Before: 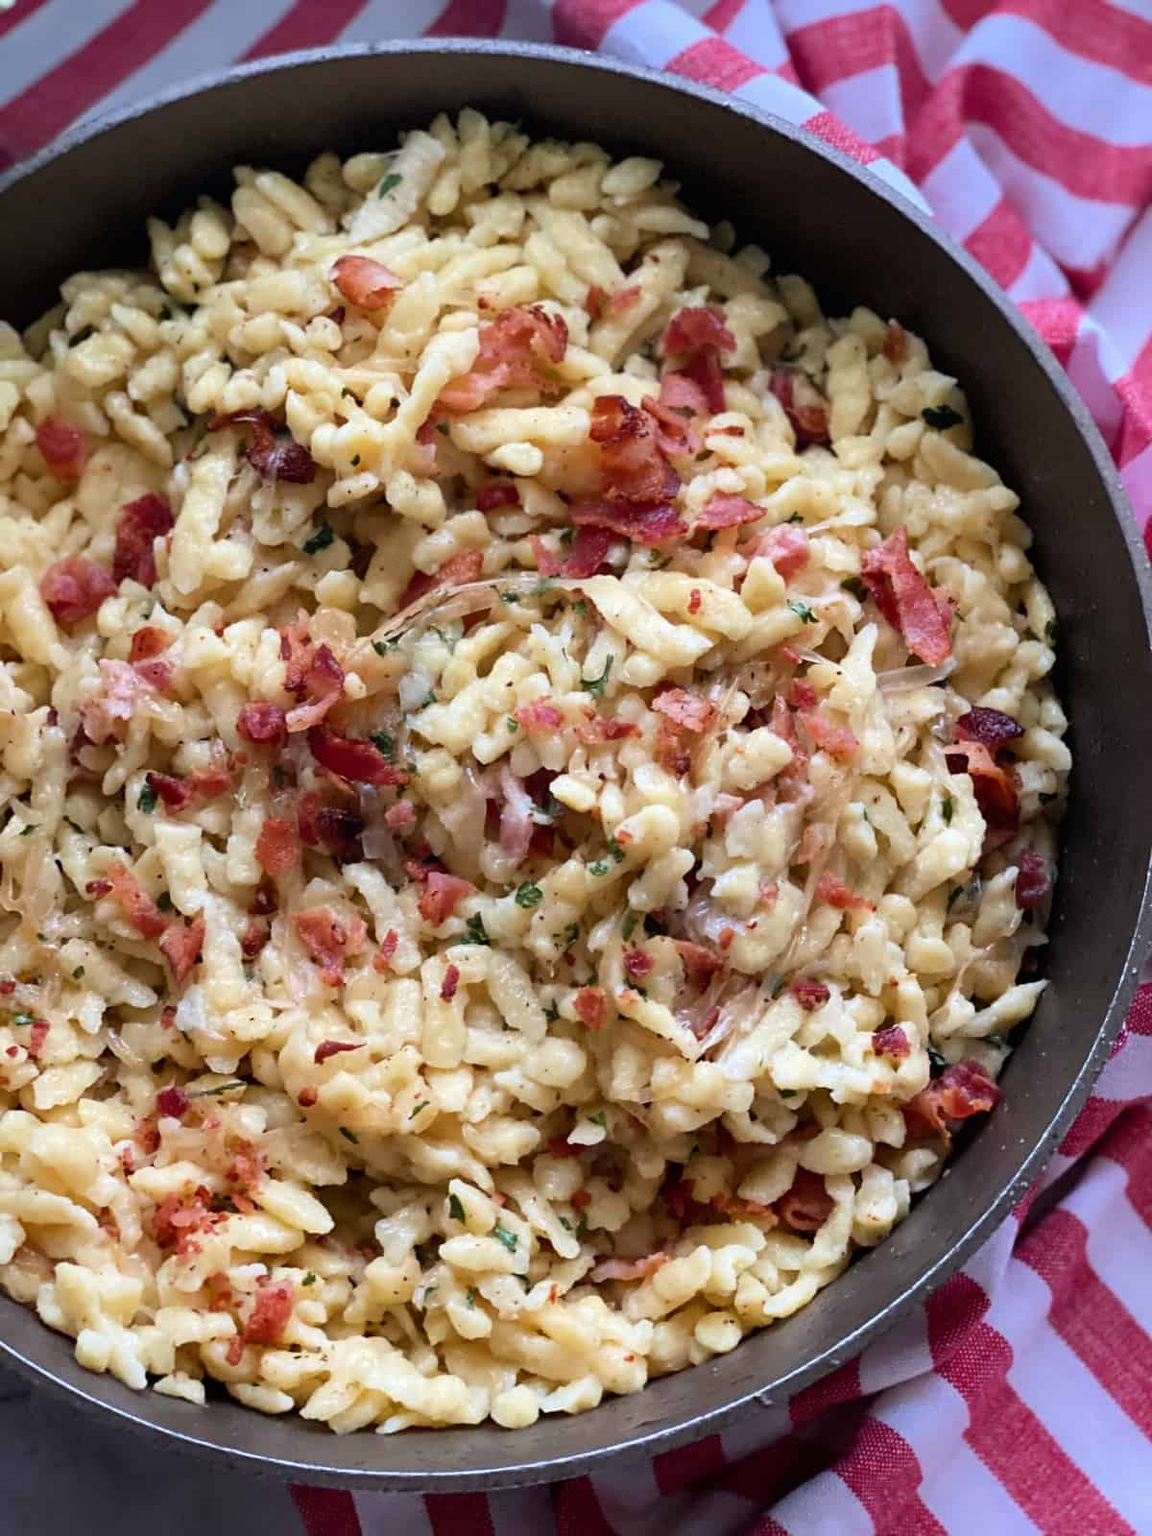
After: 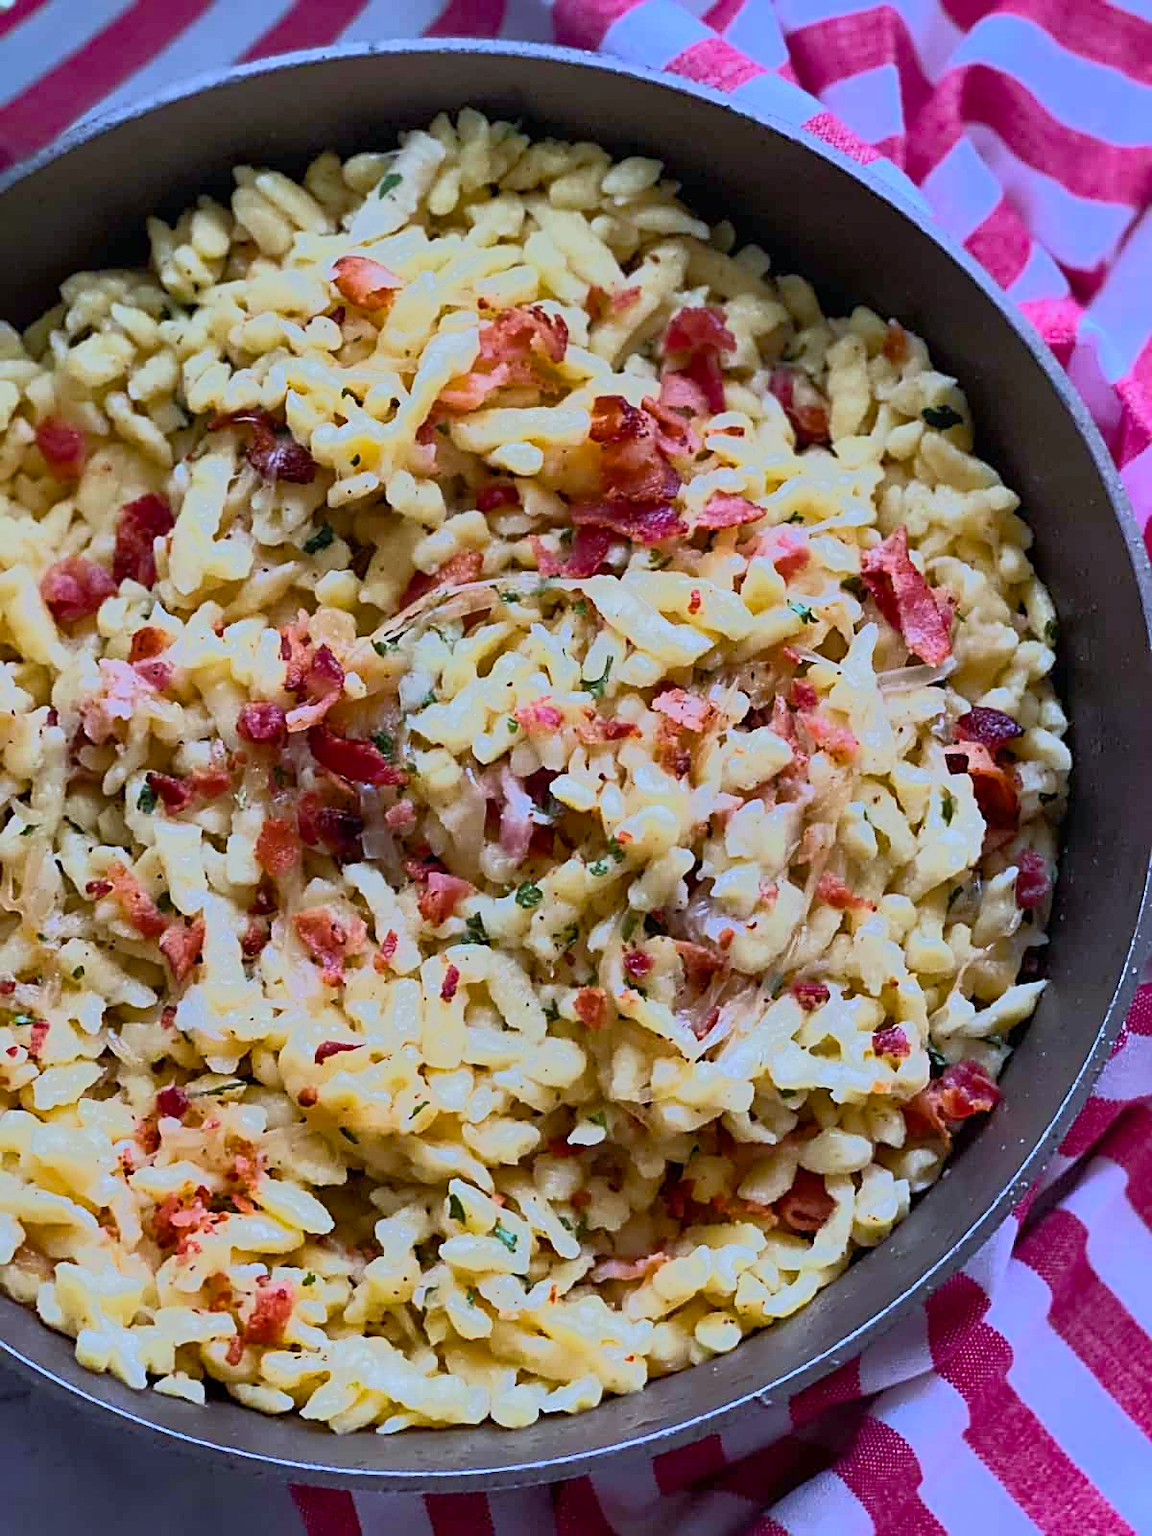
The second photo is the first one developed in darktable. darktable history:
sharpen: on, module defaults
color balance rgb: perceptual saturation grading › global saturation 25%, global vibrance 20%
base curve: curves: ch0 [(0, 0) (0.235, 0.266) (0.503, 0.496) (0.786, 0.72) (1, 1)]
white balance: red 0.931, blue 1.11
tone equalizer: -7 EV -0.63 EV, -6 EV 1 EV, -5 EV -0.45 EV, -4 EV 0.43 EV, -3 EV 0.41 EV, -2 EV 0.15 EV, -1 EV -0.15 EV, +0 EV -0.39 EV, smoothing diameter 25%, edges refinement/feathering 10, preserve details guided filter
rotate and perspective: automatic cropping off
